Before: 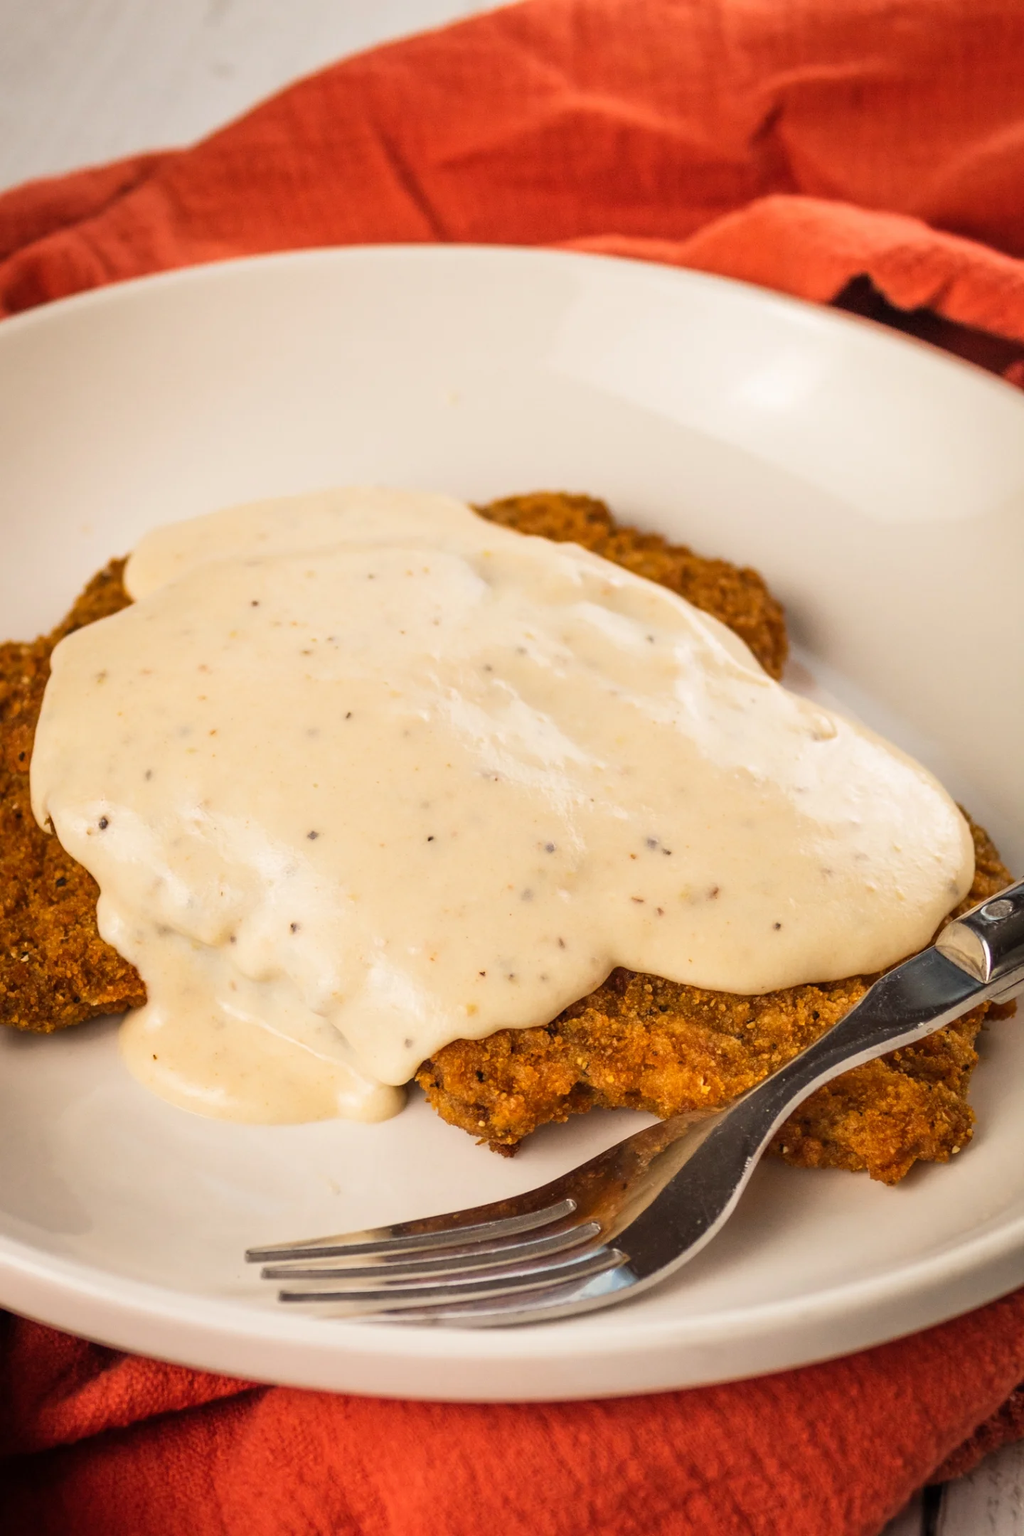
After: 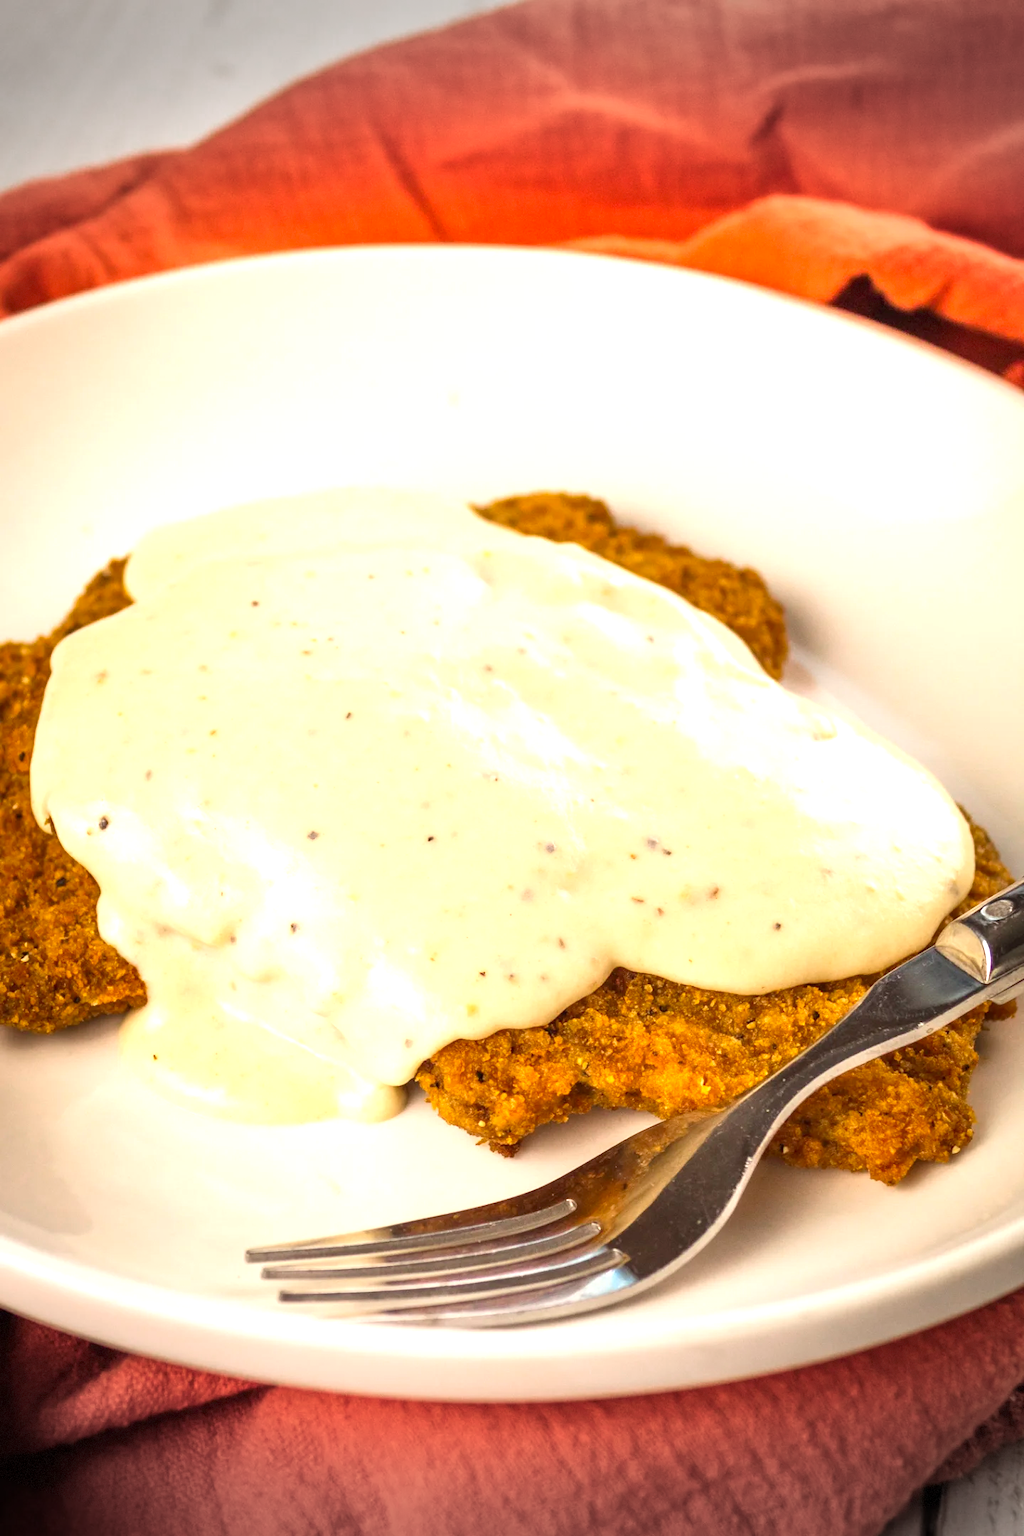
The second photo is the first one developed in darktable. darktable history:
color zones: curves: ch0 [(0.254, 0.492) (0.724, 0.62)]; ch1 [(0.25, 0.528) (0.719, 0.796)]; ch2 [(0, 0.472) (0.25, 0.5) (0.73, 0.184)]
vignetting: fall-off start 99.27%, width/height ratio 1.309, dithering 8-bit output
exposure: exposure 0.766 EV, compensate highlight preservation false
